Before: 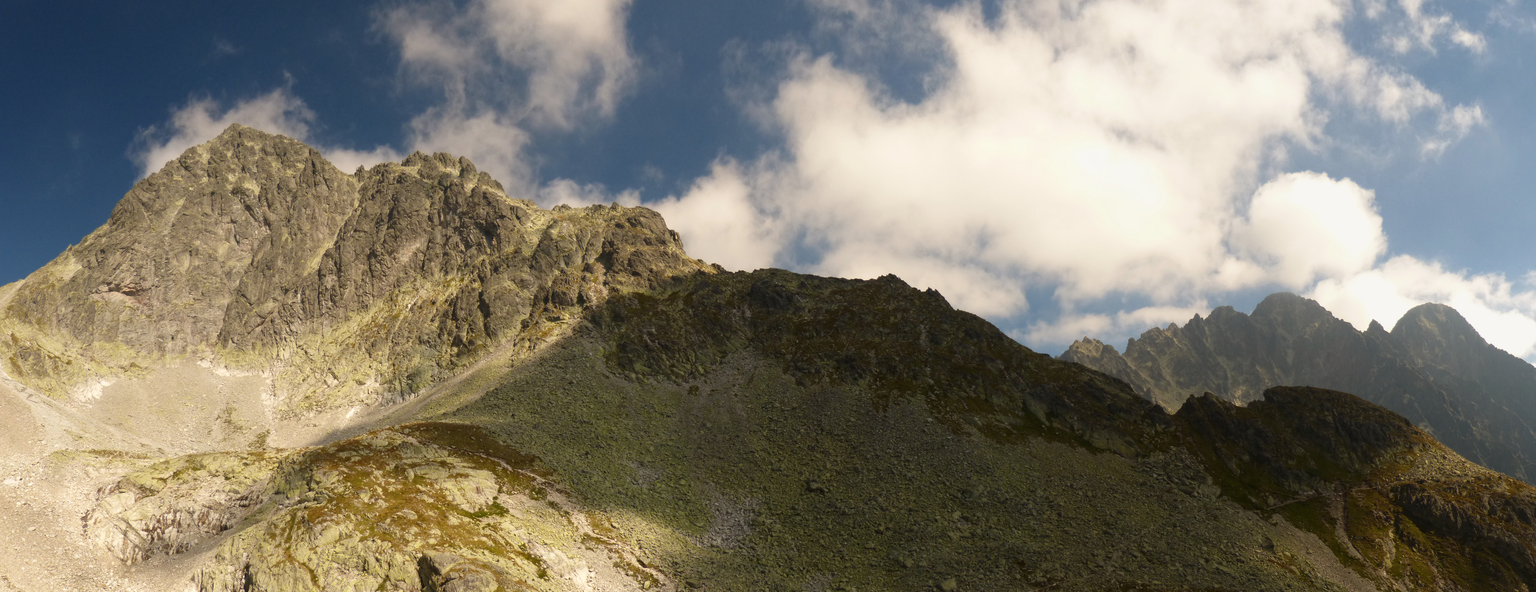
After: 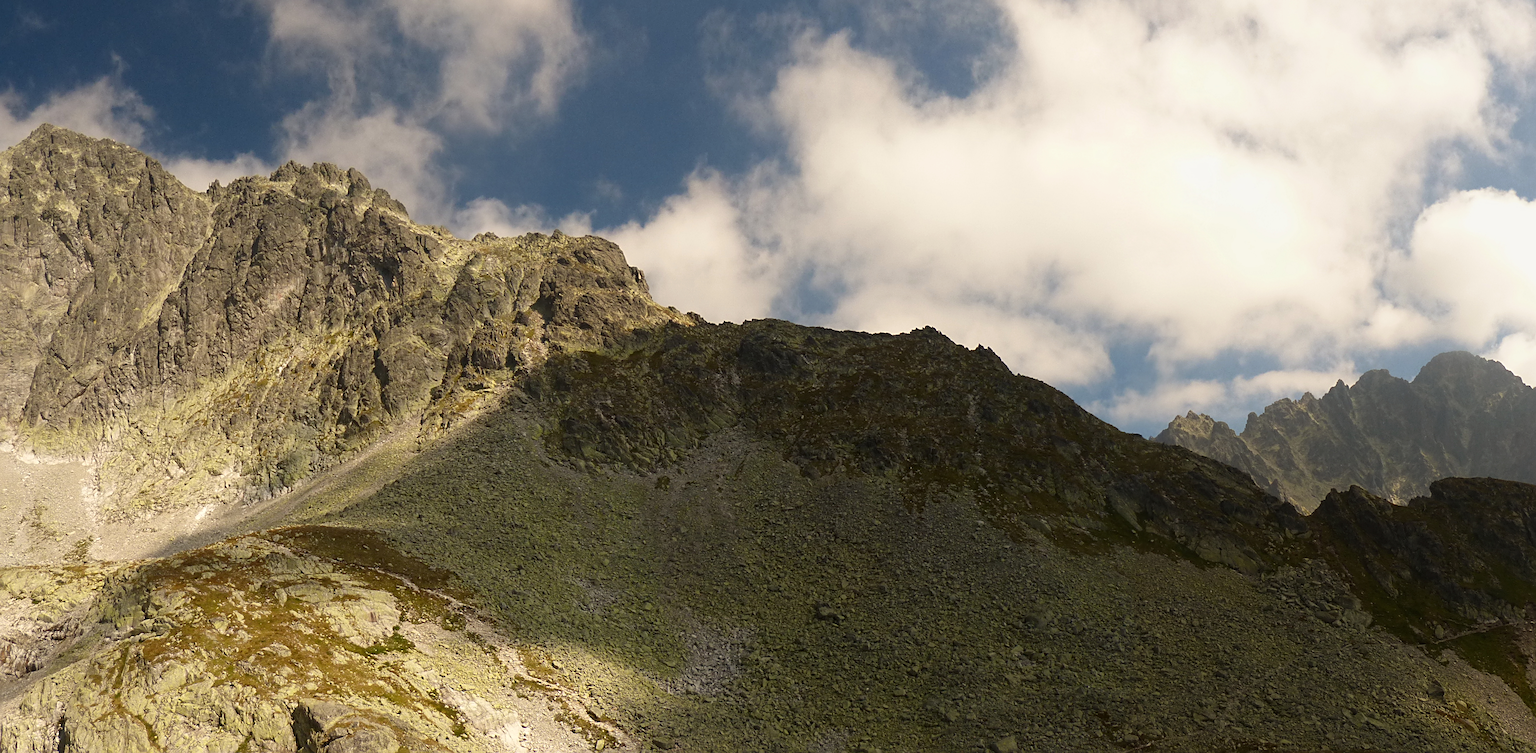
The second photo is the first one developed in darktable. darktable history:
crop and rotate: left 13.109%, top 5.392%, right 12.569%
sharpen: radius 3.994
levels: mode automatic, levels [0, 0.478, 1]
